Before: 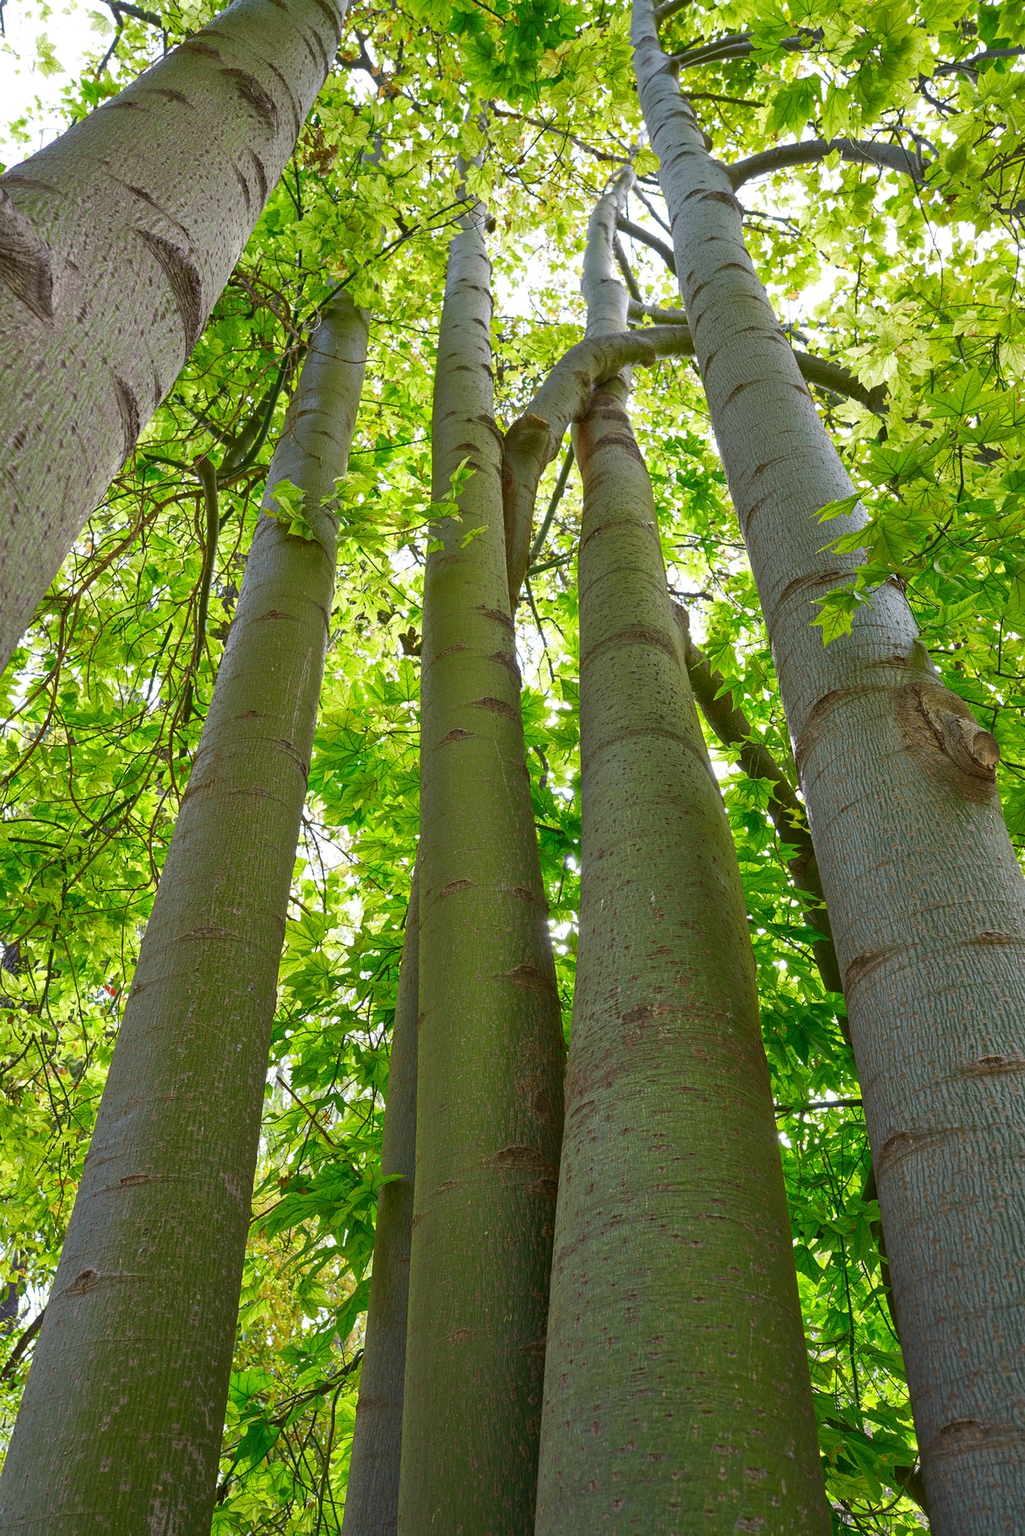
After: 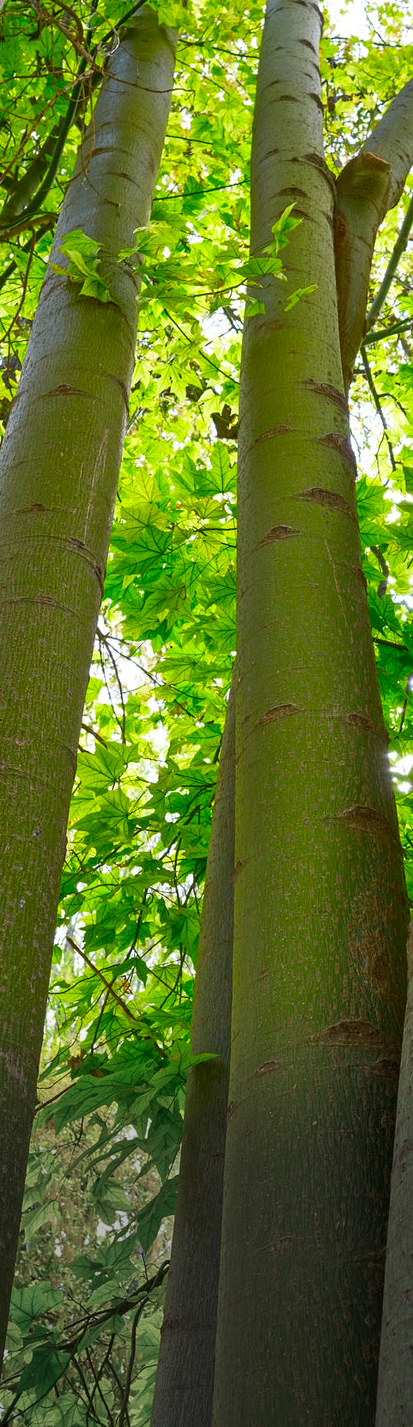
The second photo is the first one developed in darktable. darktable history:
vignetting: fall-off start 68.07%, fall-off radius 30.57%, center (-0.063, -0.316), width/height ratio 0.988, shape 0.844, dithering 8-bit output
crop and rotate: left 21.569%, top 18.586%, right 44.39%, bottom 2.978%
color balance rgb: linear chroma grading › global chroma 8.38%, perceptual saturation grading › global saturation 0.876%
contrast brightness saturation: contrast 0.035, saturation 0.161
